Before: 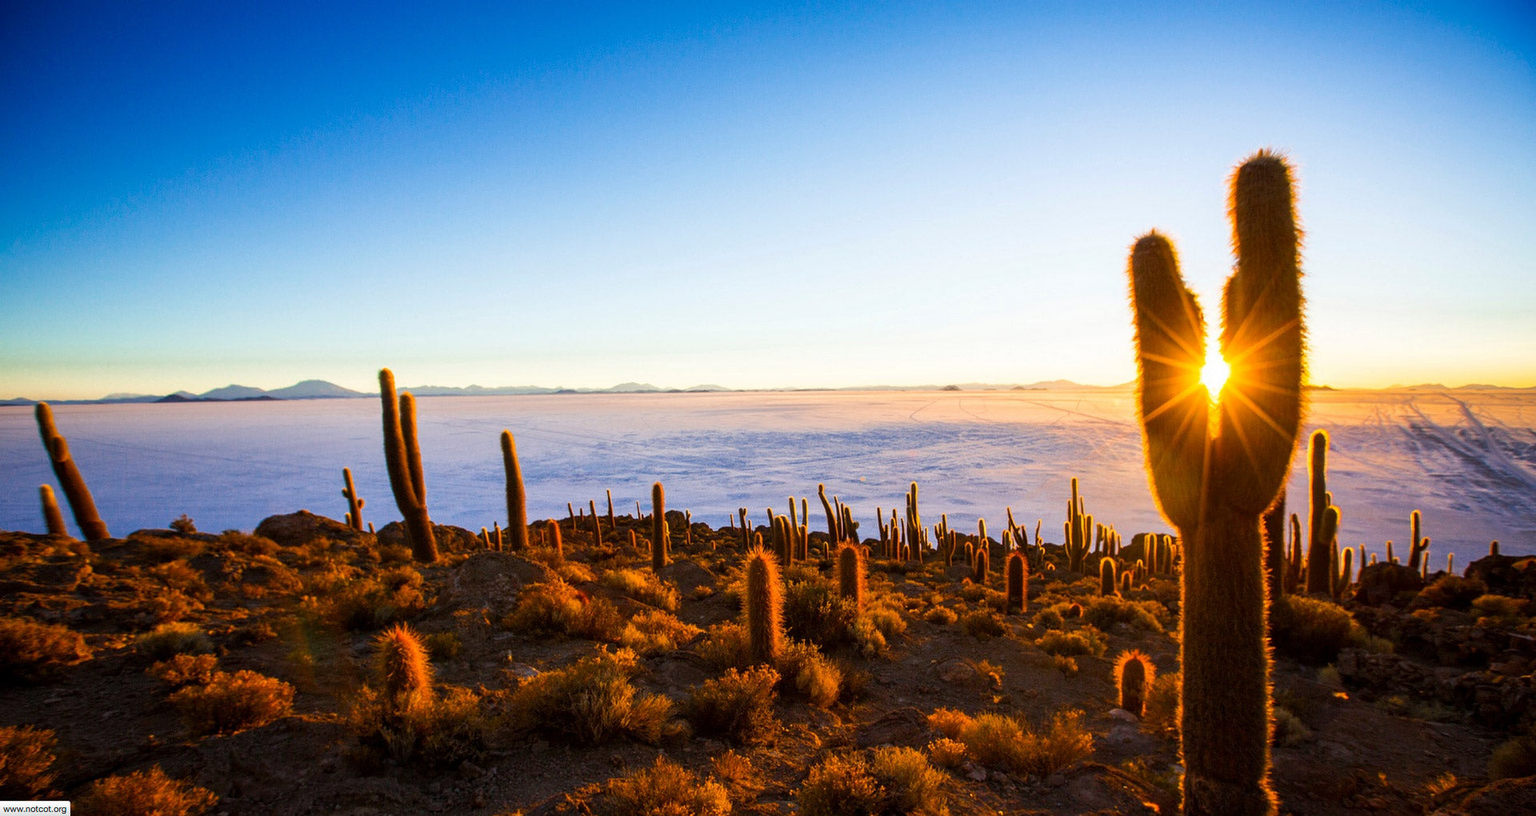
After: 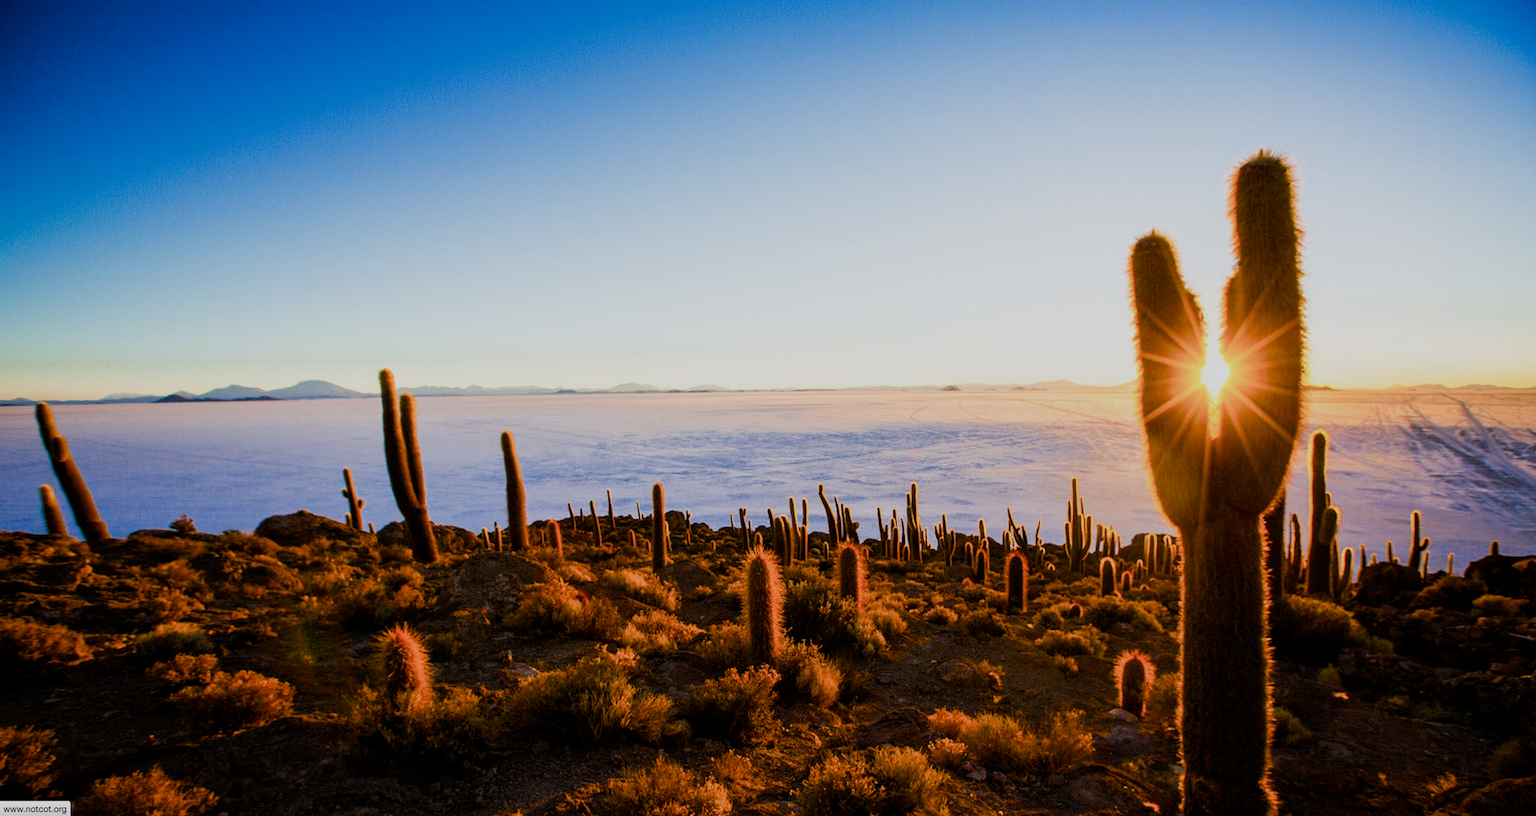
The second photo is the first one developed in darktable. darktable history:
filmic rgb: black relative exposure -7.65 EV, white relative exposure 4.56 EV, hardness 3.61
color balance rgb: shadows lift › chroma 2.054%, shadows lift › hue 136.76°, perceptual saturation grading › global saturation 20%, perceptual saturation grading › highlights -49.333%, perceptual saturation grading › shadows 26.049%, global vibrance 14.908%
